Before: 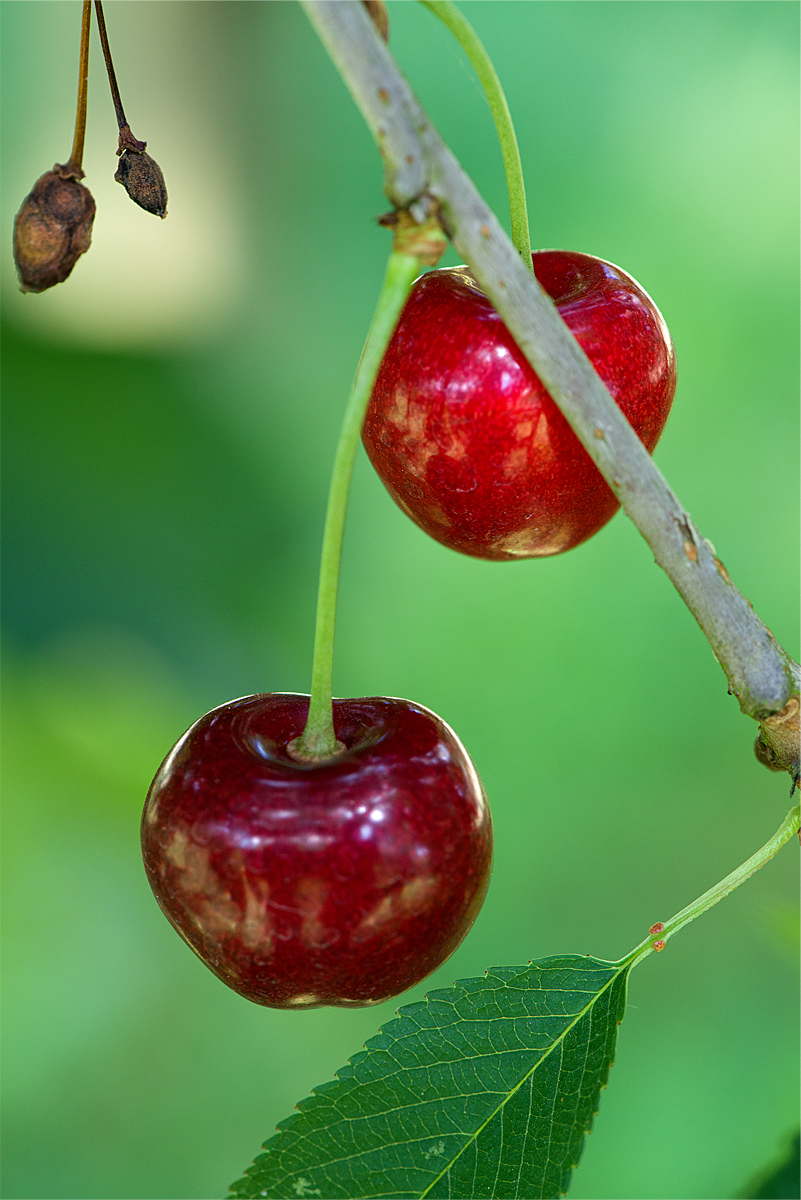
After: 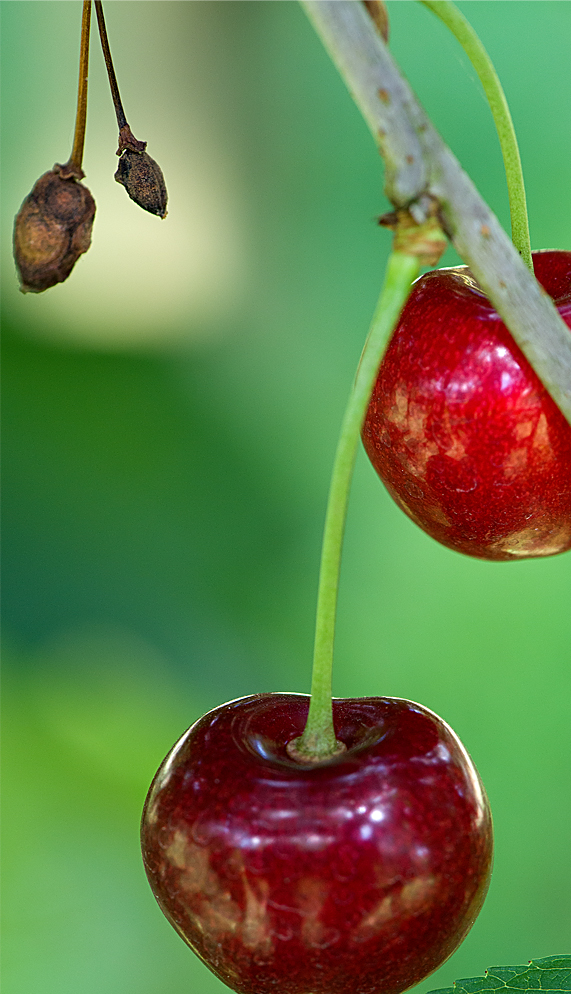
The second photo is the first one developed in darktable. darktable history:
crop: right 28.637%, bottom 16.597%
sharpen: amount 0.213
